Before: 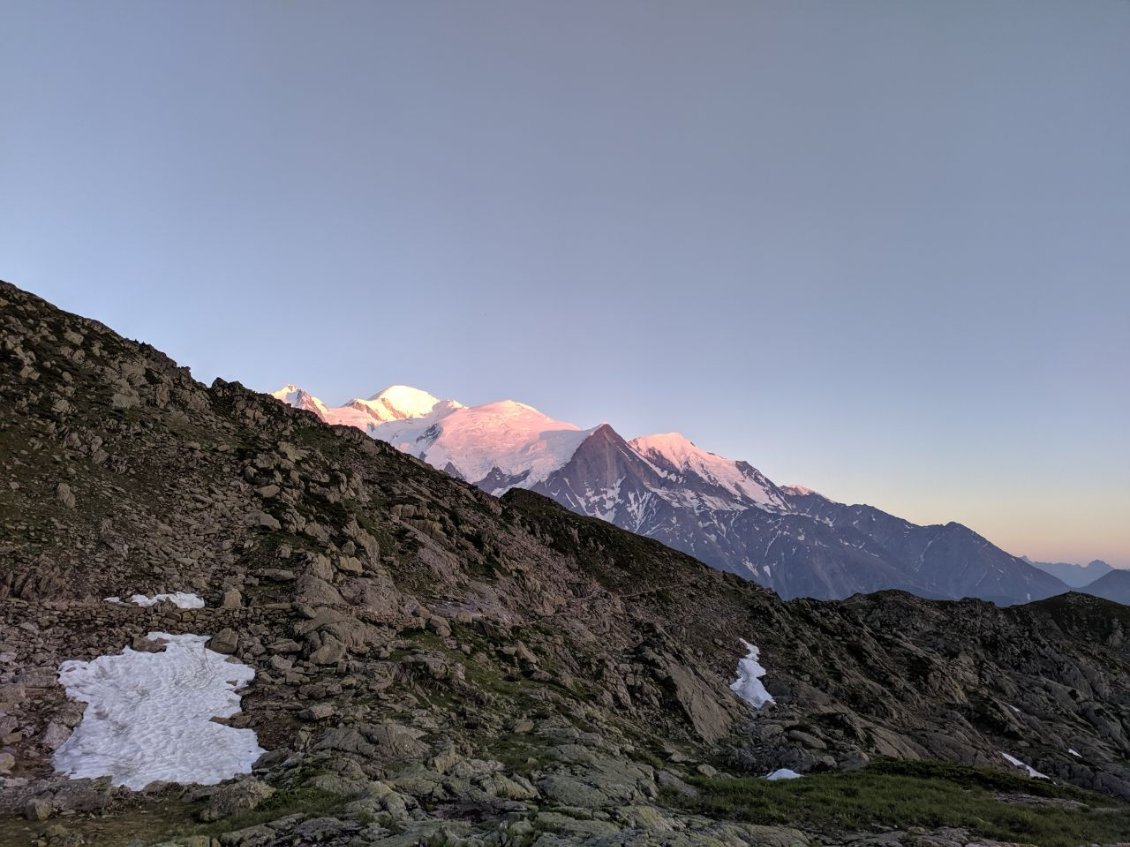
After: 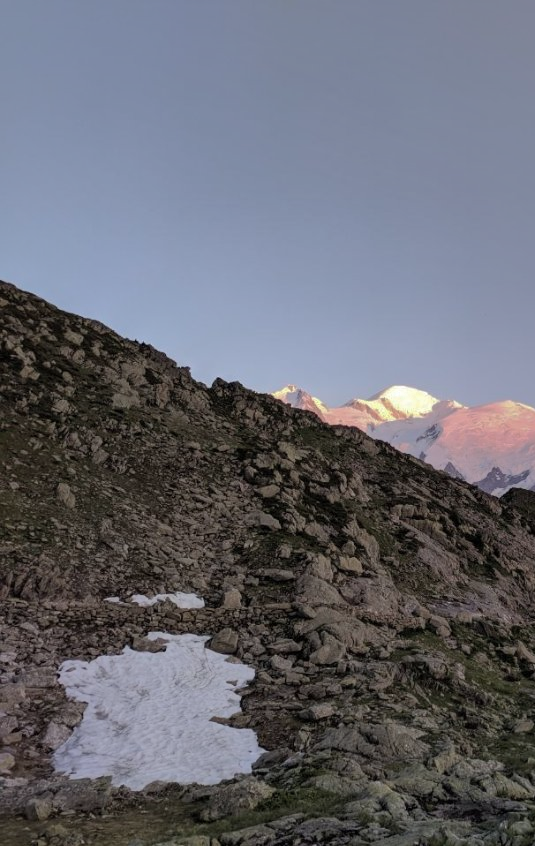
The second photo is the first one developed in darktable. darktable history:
shadows and highlights: shadows 25.23, highlights -71.3
color correction: highlights b* 0.046, saturation 0.843
crop and rotate: left 0.043%, top 0%, right 52.609%
